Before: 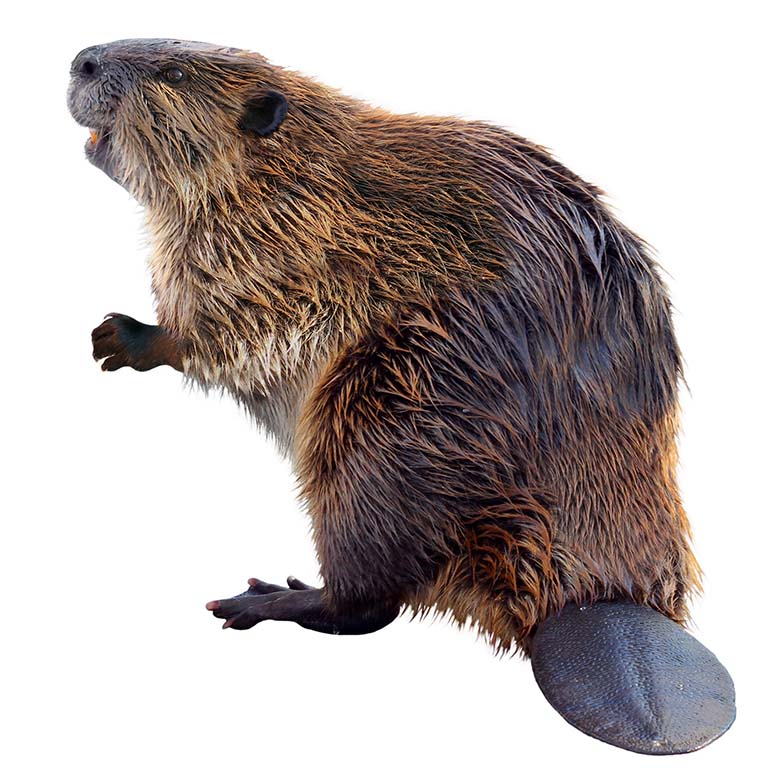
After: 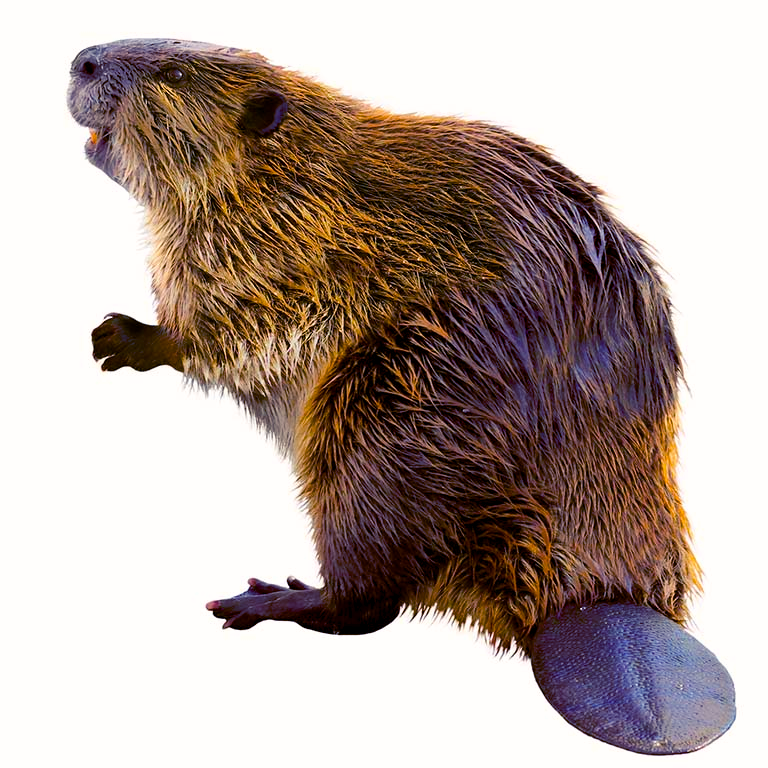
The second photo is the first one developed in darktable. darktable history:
color balance rgb: shadows lift › luminance -40.989%, shadows lift › chroma 13.862%, shadows lift › hue 260.75°, global offset › chroma 0.404%, global offset › hue 32.53°, linear chroma grading › shadows 9.791%, linear chroma grading › highlights 10.856%, linear chroma grading › global chroma 14.487%, linear chroma grading › mid-tones 14.954%, perceptual saturation grading › global saturation 19.965%
